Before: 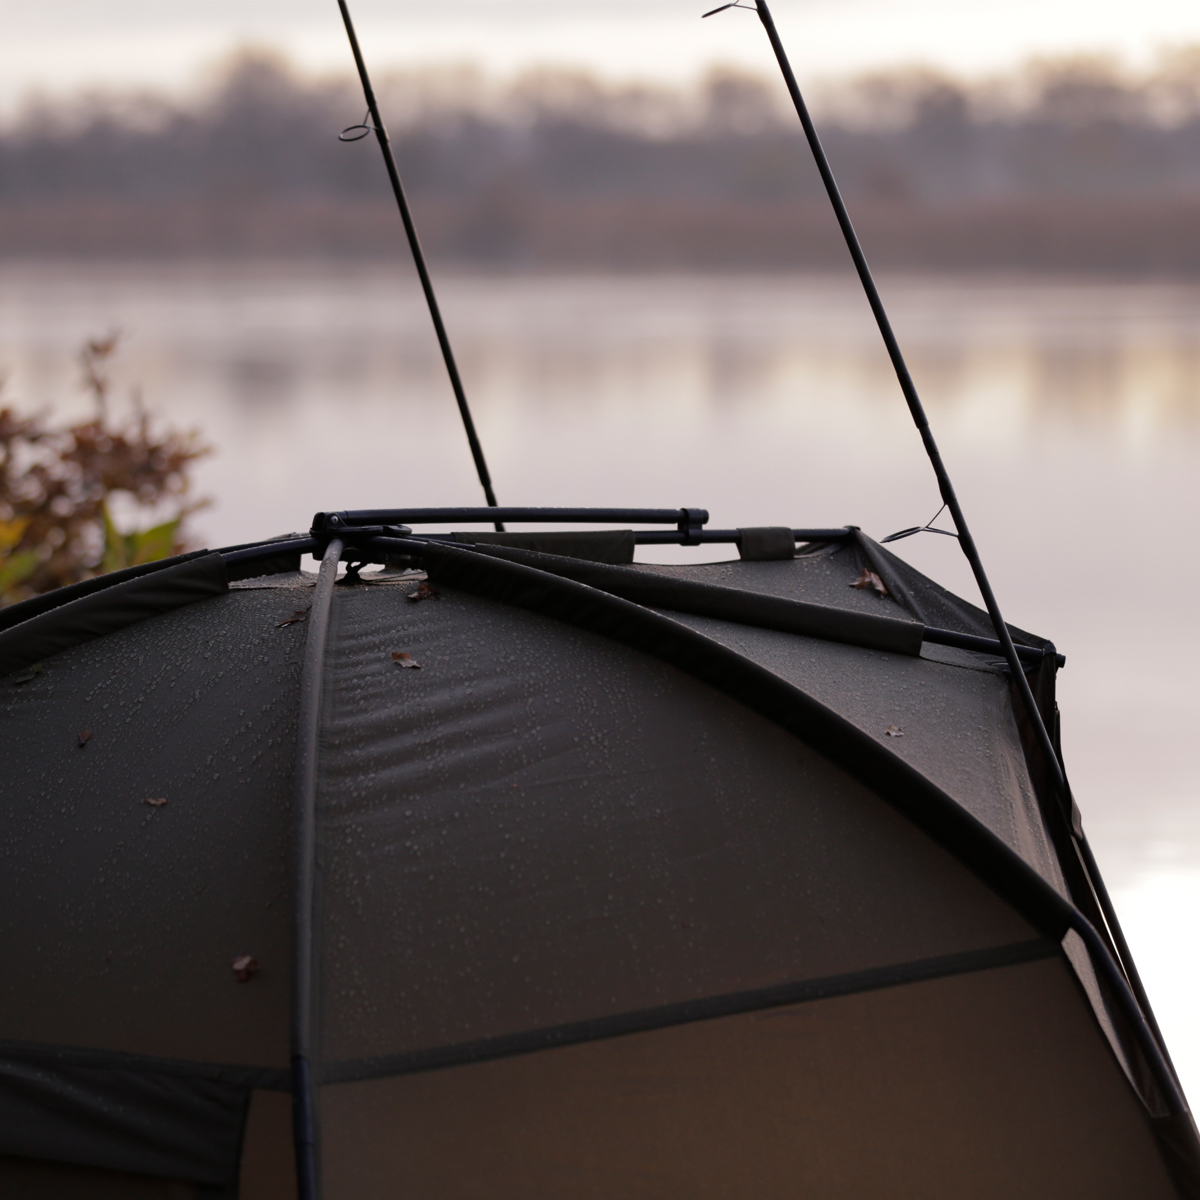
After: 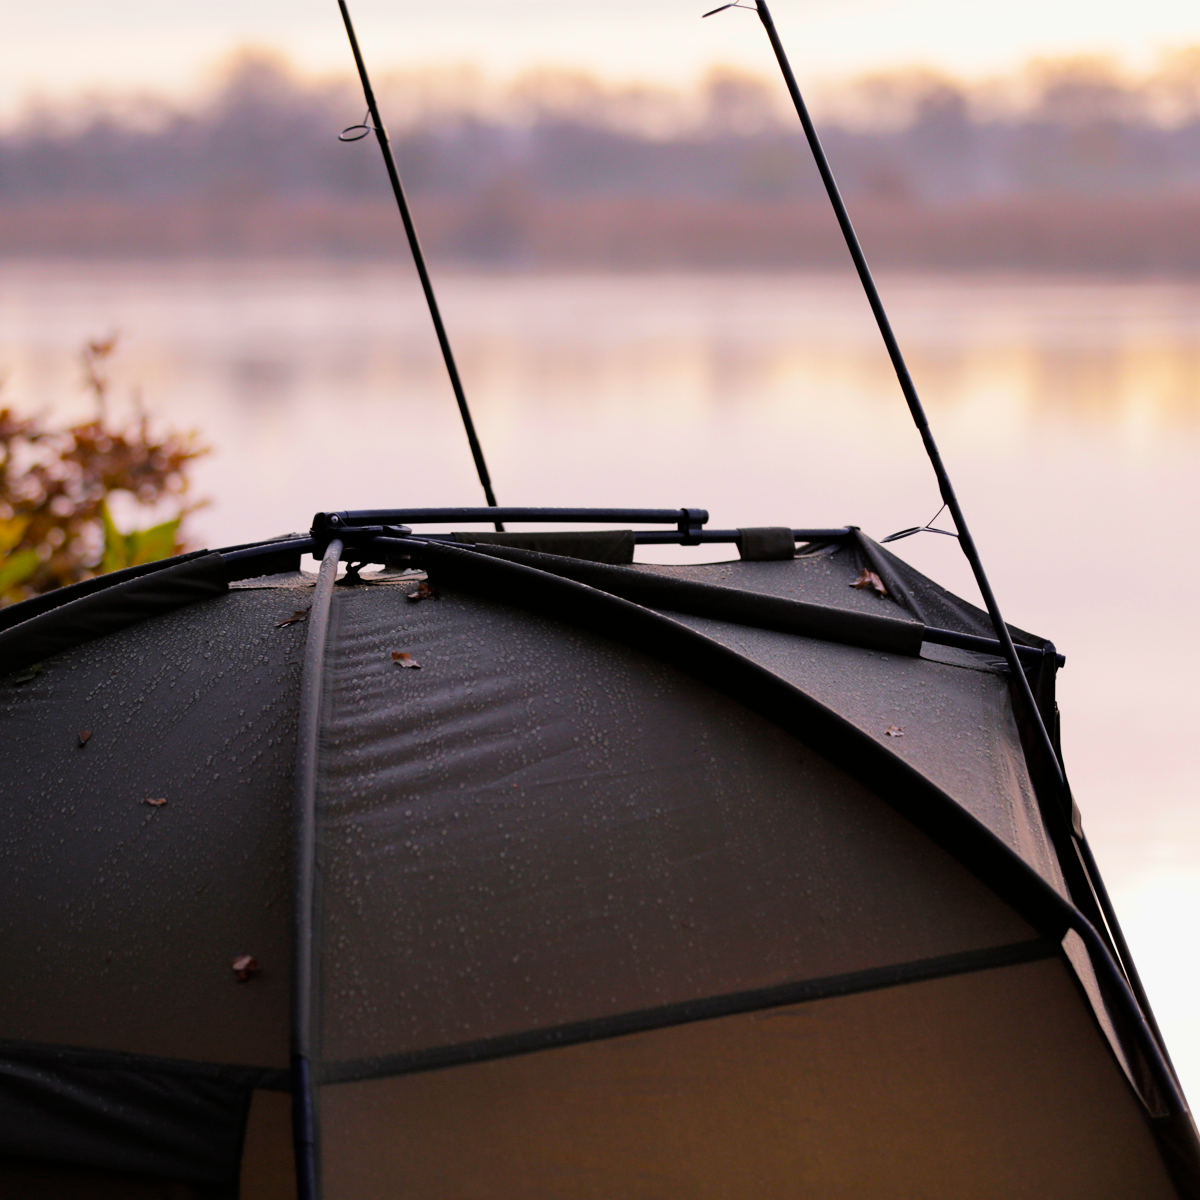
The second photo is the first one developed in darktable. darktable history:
filmic rgb: black relative exposure -7.65 EV, white relative exposure 4.56 EV, hardness 3.61, color science v6 (2022)
color balance rgb: linear chroma grading › global chroma 10%, perceptual saturation grading › global saturation 40%, perceptual brilliance grading › global brilliance 30%, global vibrance 20%
